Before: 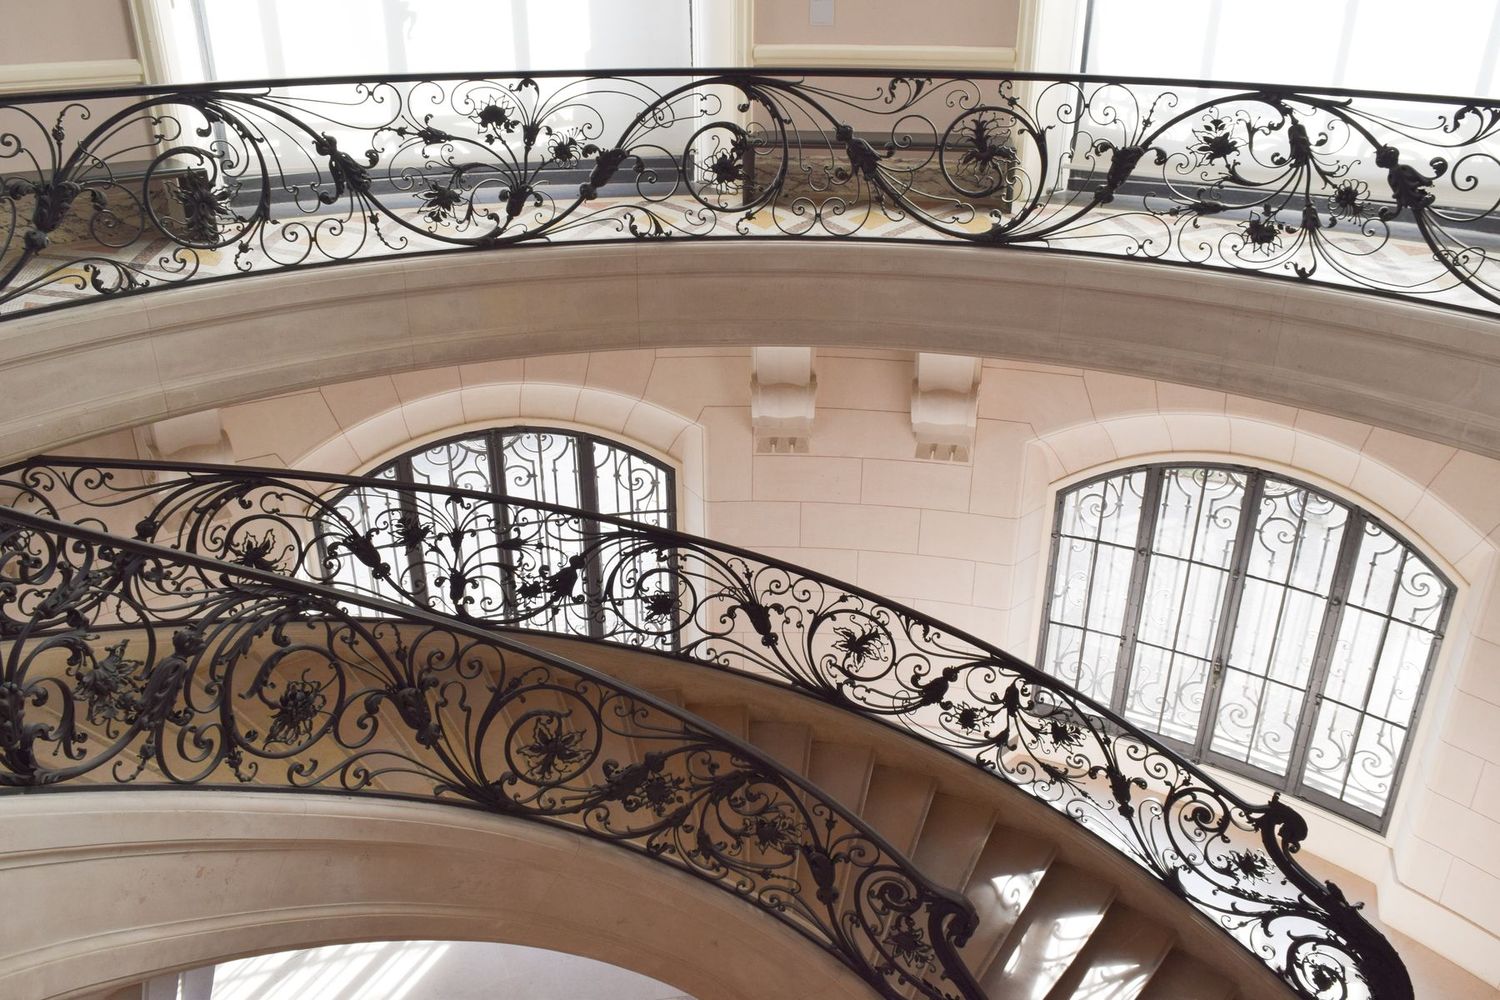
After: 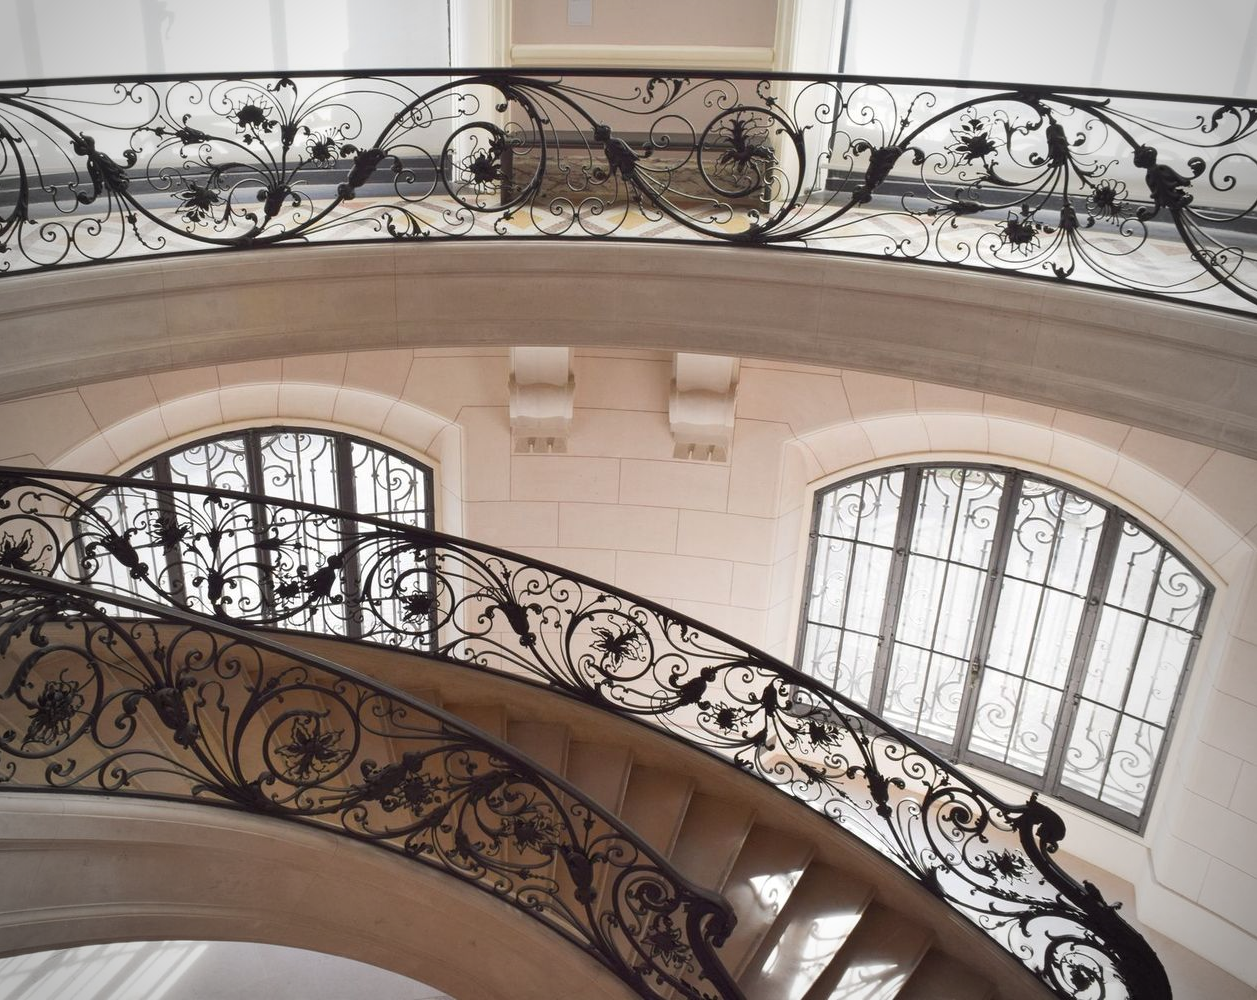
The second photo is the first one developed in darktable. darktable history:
crop: left 16.145%
vignetting: fall-off start 71.74%
